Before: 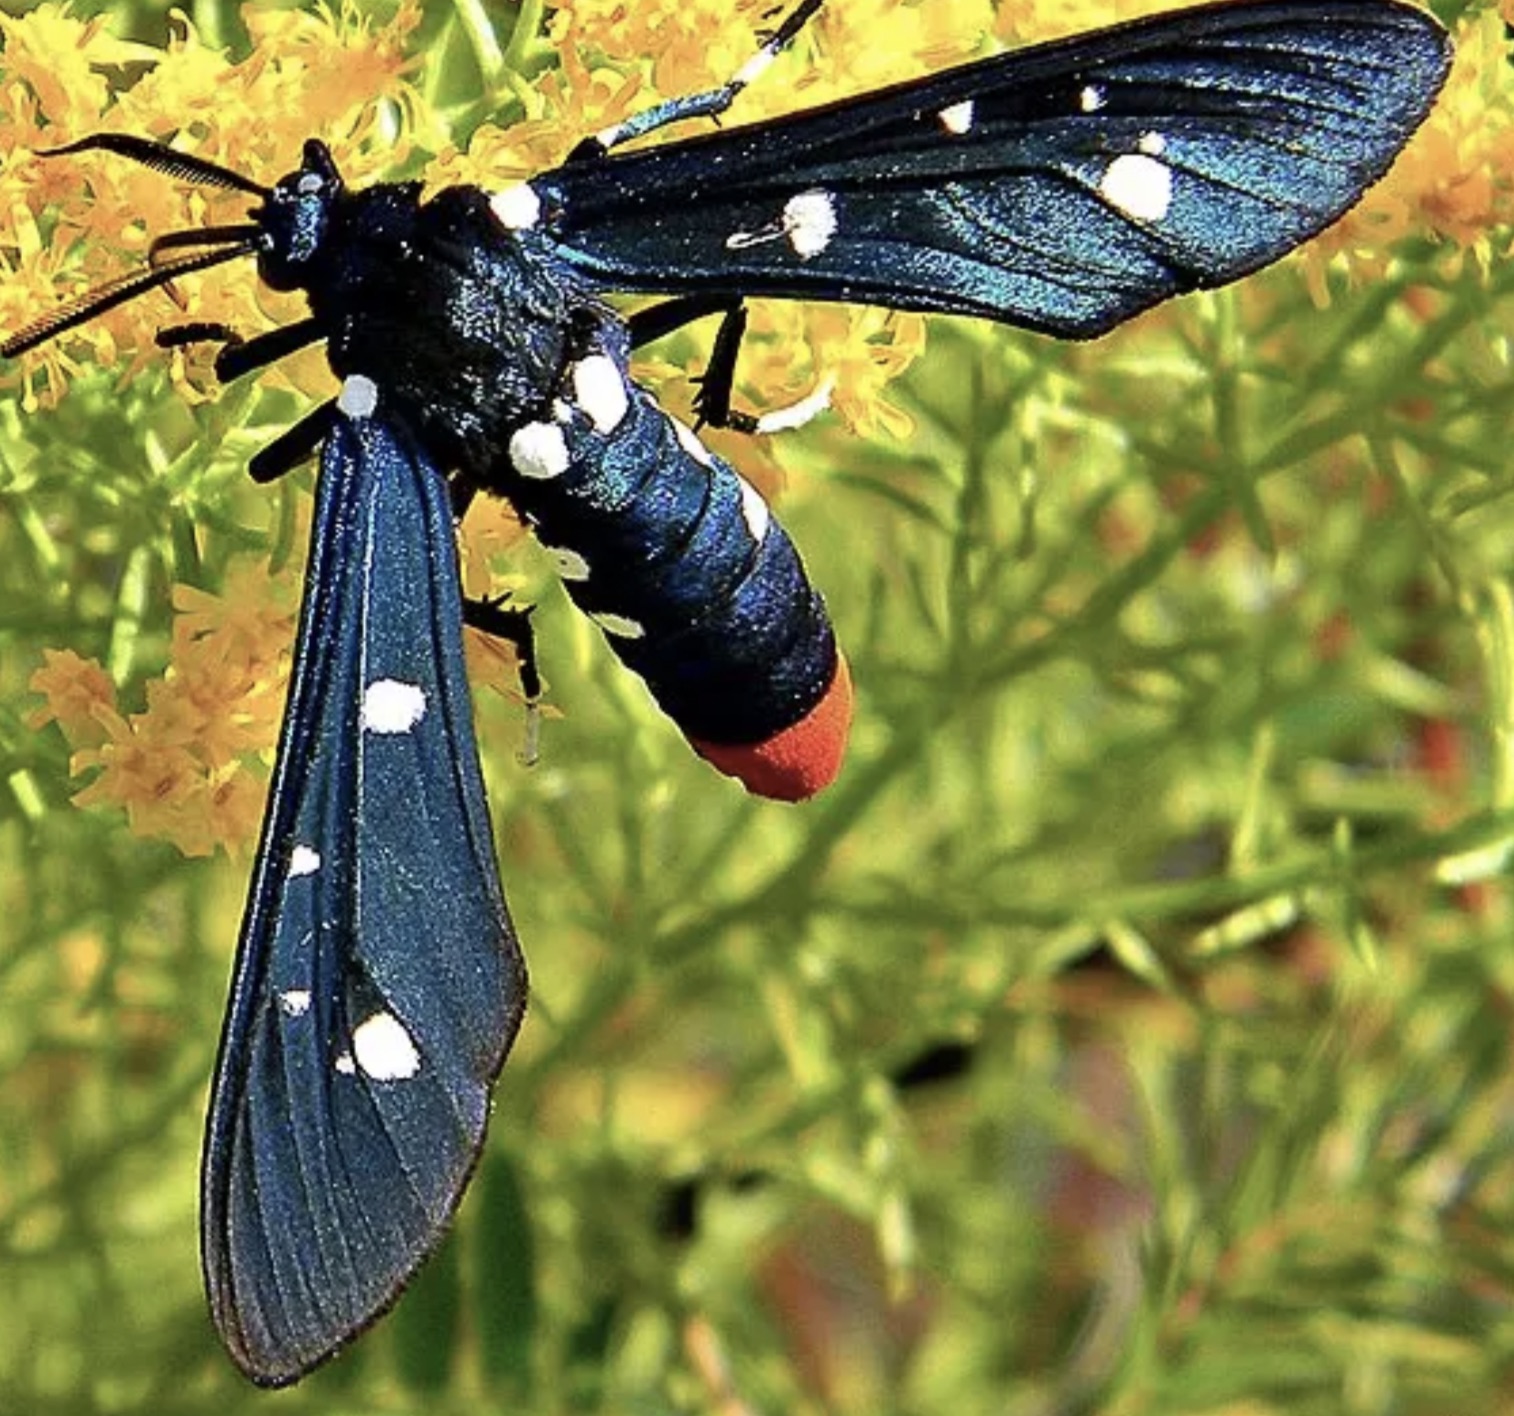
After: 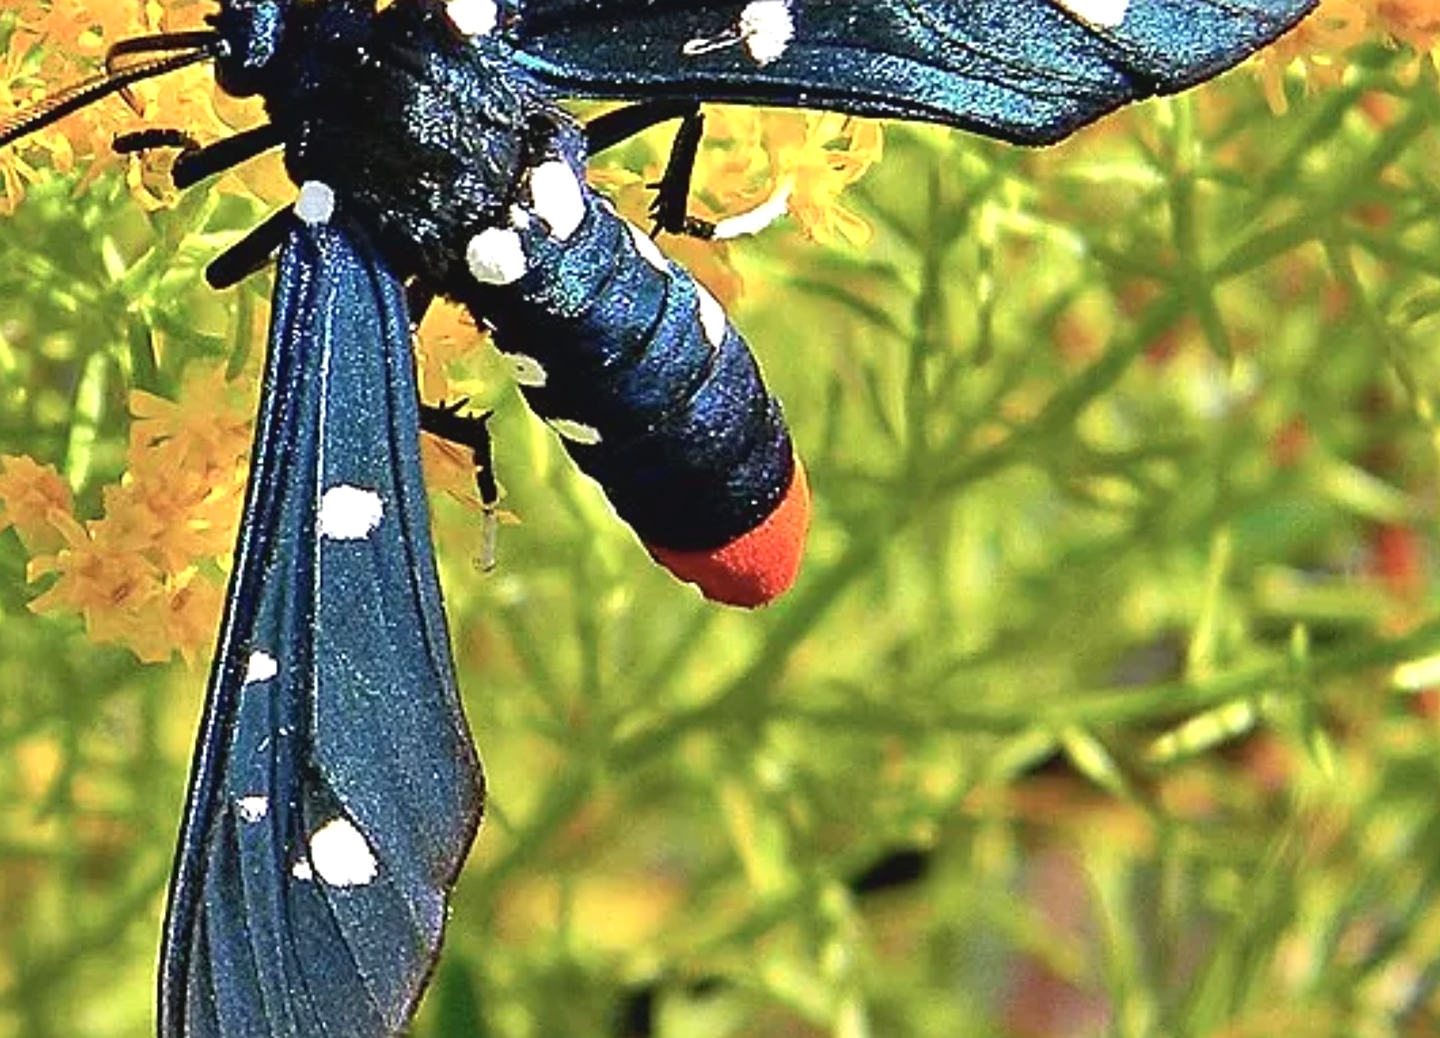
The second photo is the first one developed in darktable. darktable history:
sharpen: on, module defaults
exposure: black level correction 0.001, exposure 0.498 EV, compensate highlight preservation false
contrast brightness saturation: contrast -0.105, saturation -0.102
crop and rotate: left 2.857%, top 13.729%, right 2.015%, bottom 12.906%
tone equalizer: smoothing diameter 24.88%, edges refinement/feathering 12.44, preserve details guided filter
